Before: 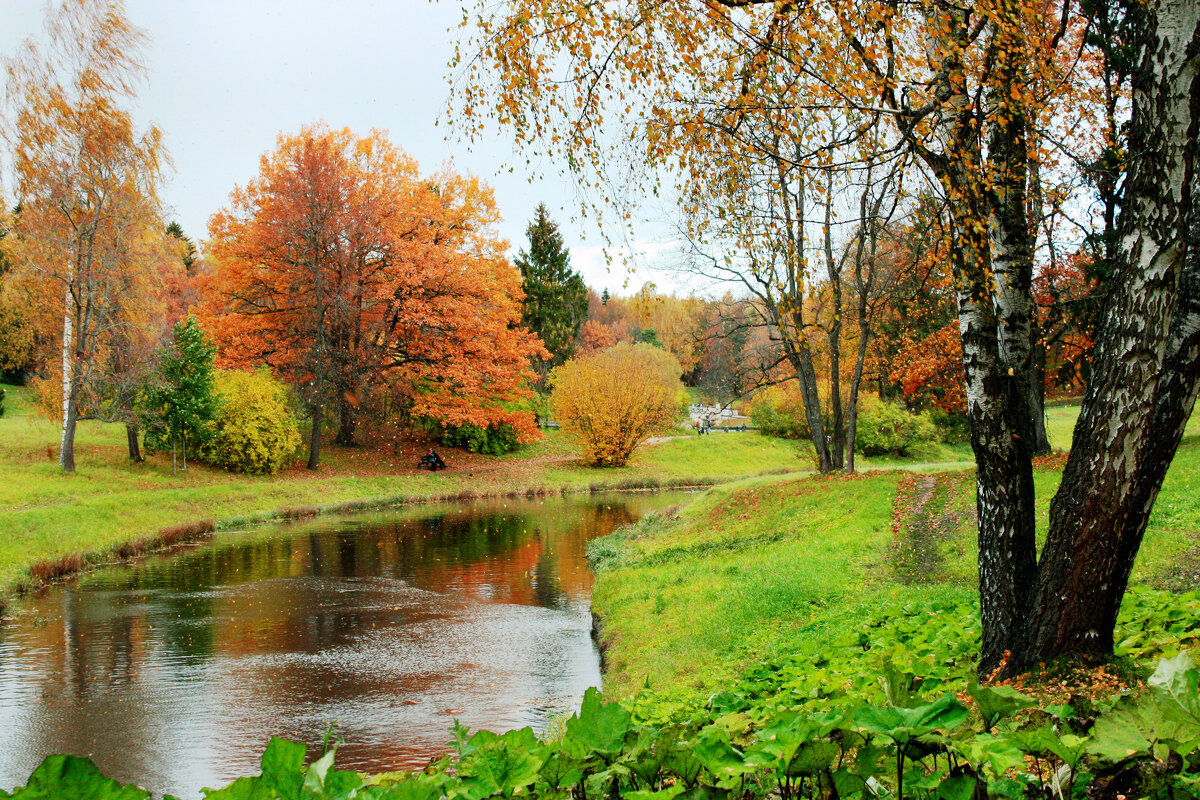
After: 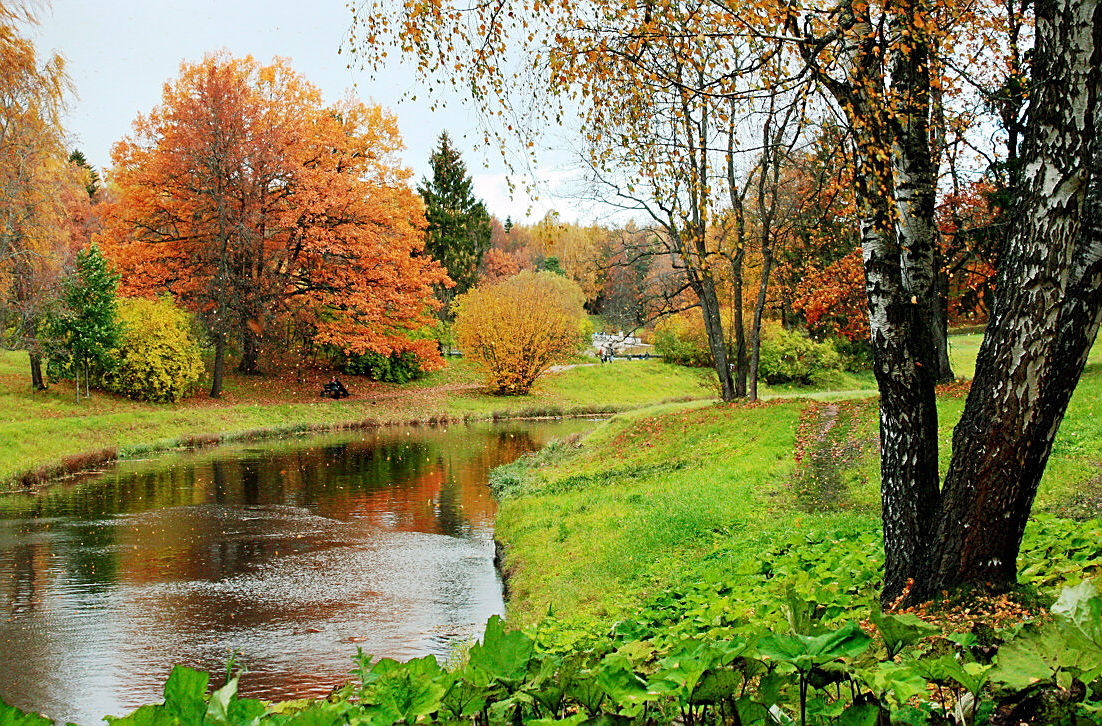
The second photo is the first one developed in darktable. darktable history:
sharpen: on, module defaults
crop and rotate: left 8.155%, top 9.131%
